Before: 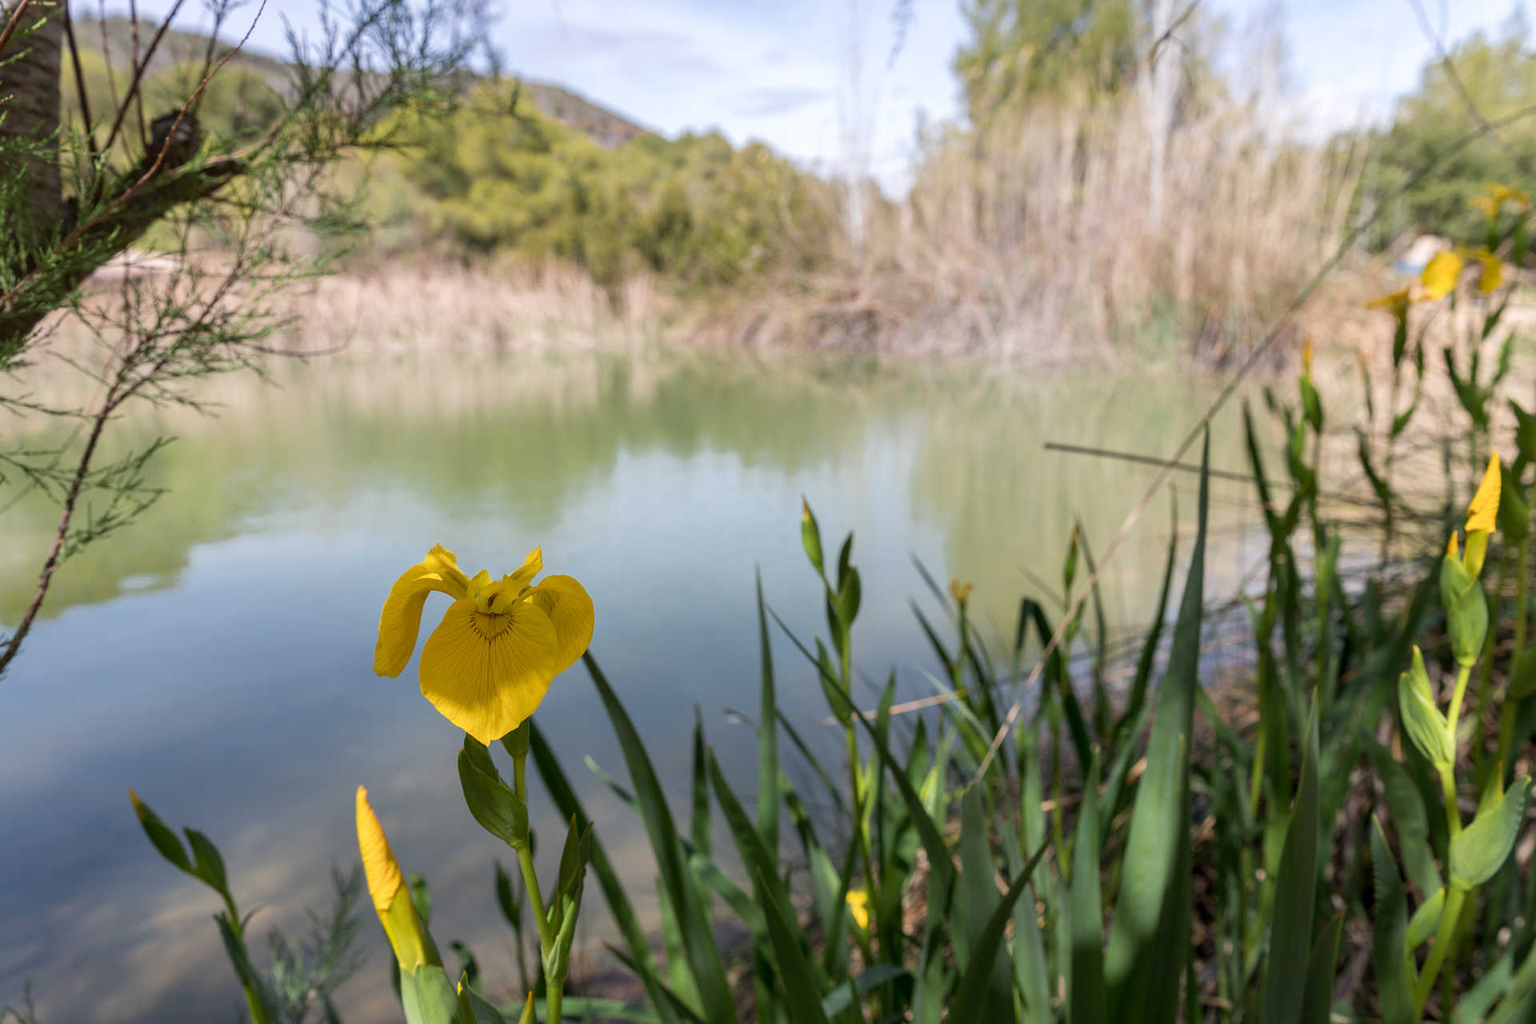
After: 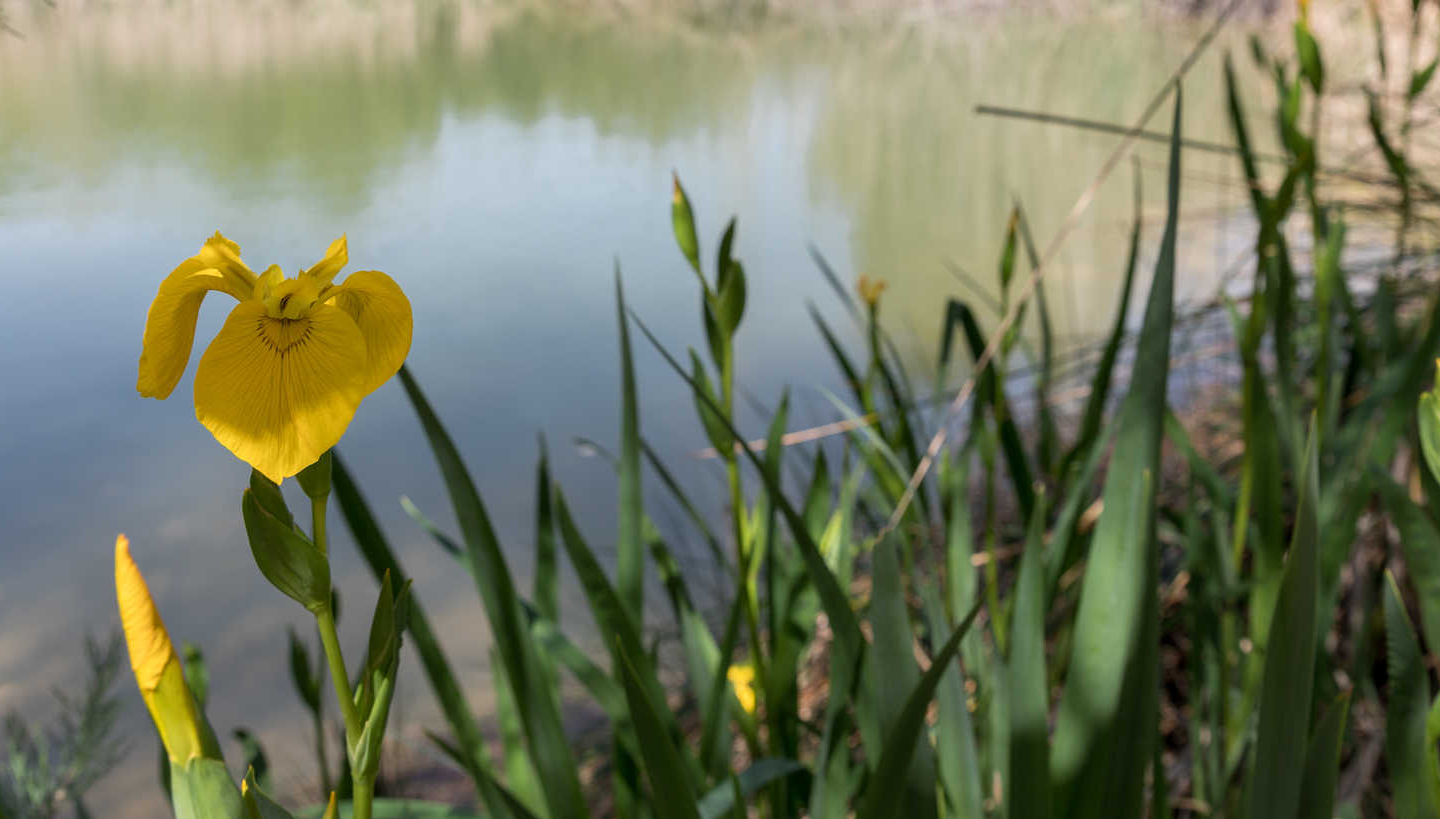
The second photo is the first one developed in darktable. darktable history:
crop and rotate: left 17.199%, top 35.015%, right 7.792%, bottom 0.969%
